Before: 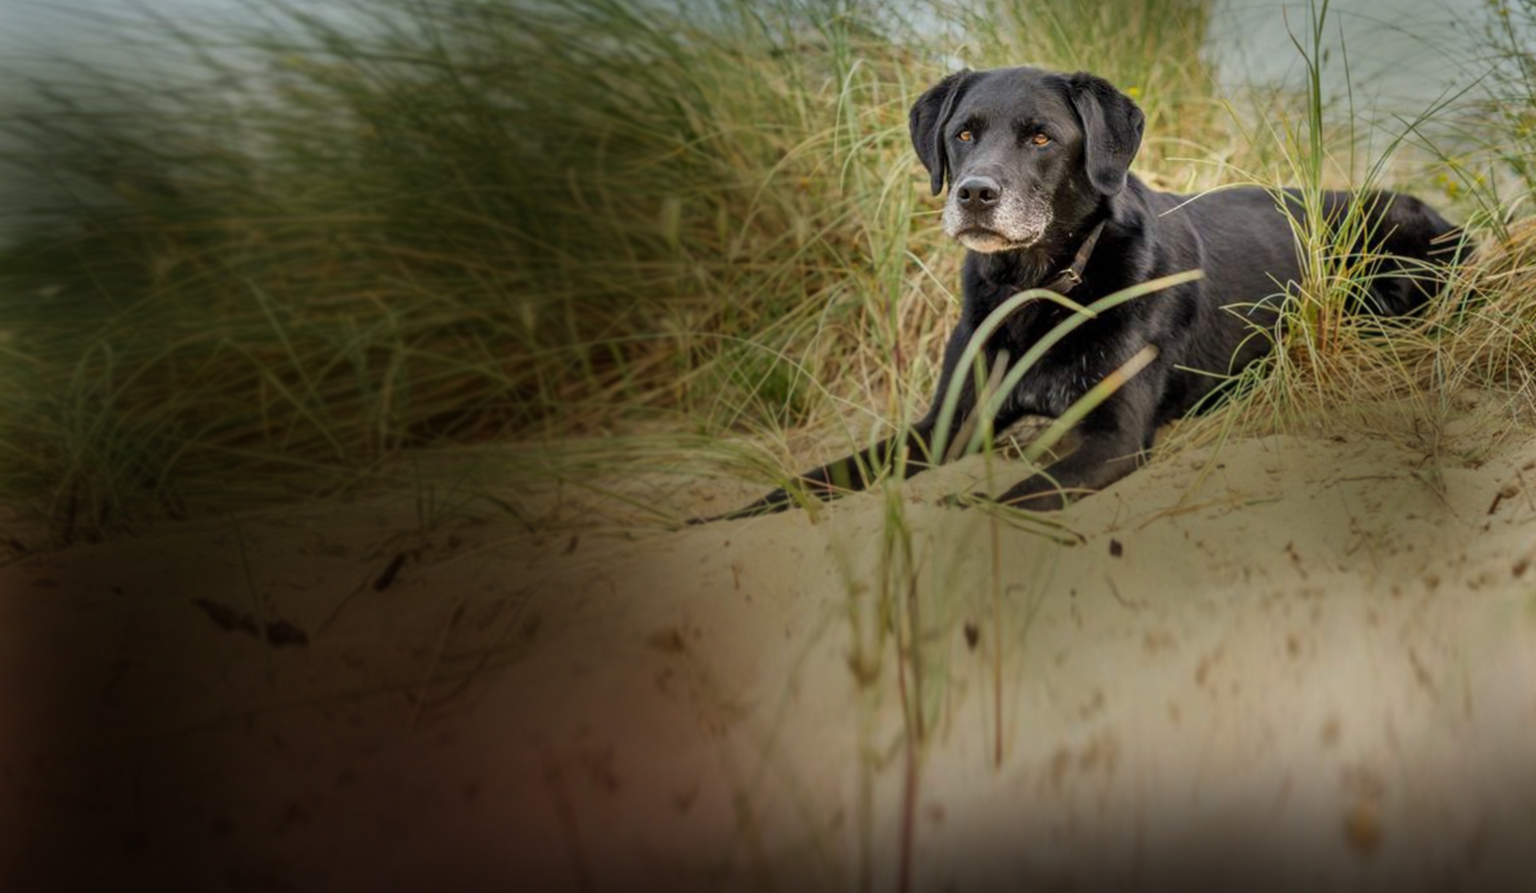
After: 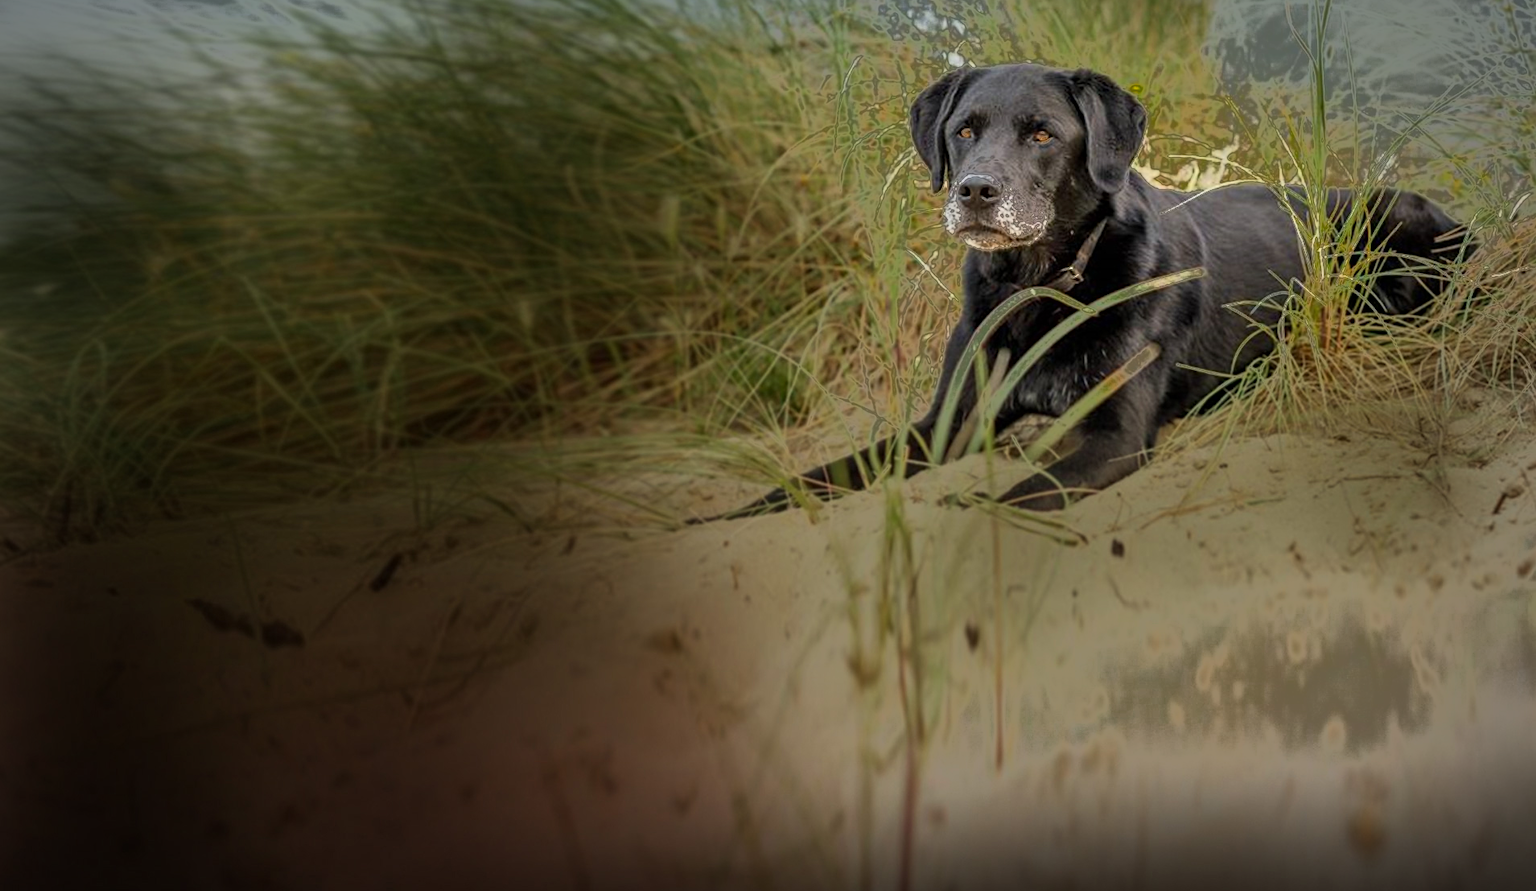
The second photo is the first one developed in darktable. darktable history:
vignetting: fall-off radius 60.92%
crop: left 0.434%, top 0.485%, right 0.244%, bottom 0.386%
sharpen: radius 2.529, amount 0.323
fill light: exposure -0.73 EV, center 0.69, width 2.2
